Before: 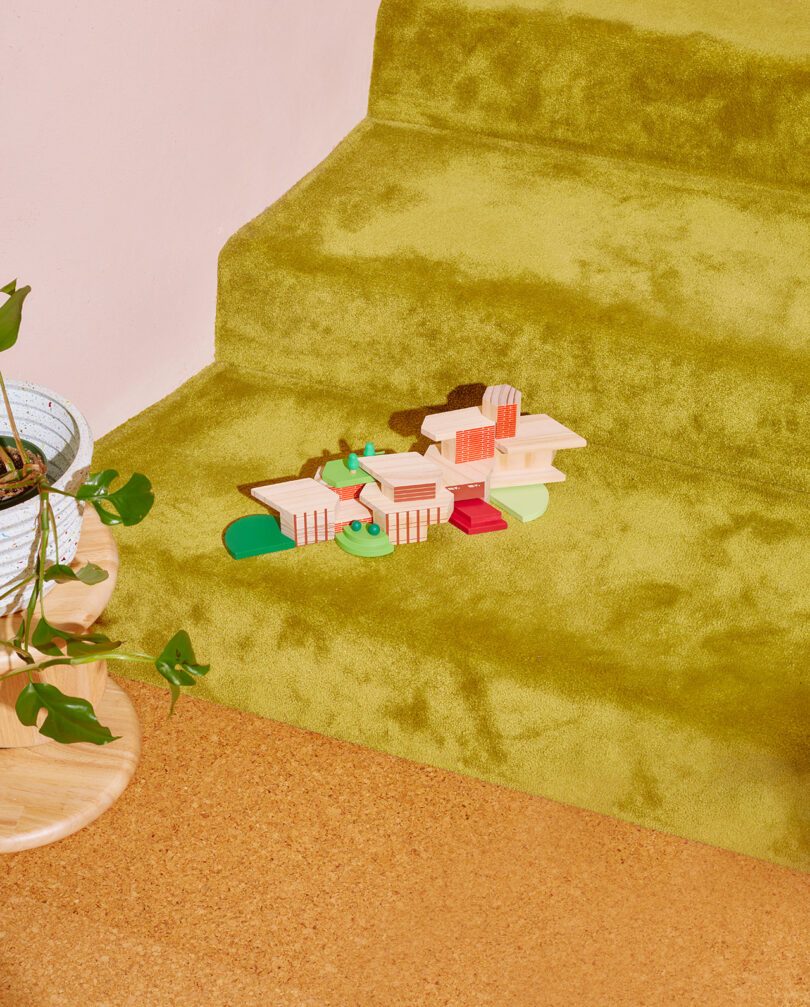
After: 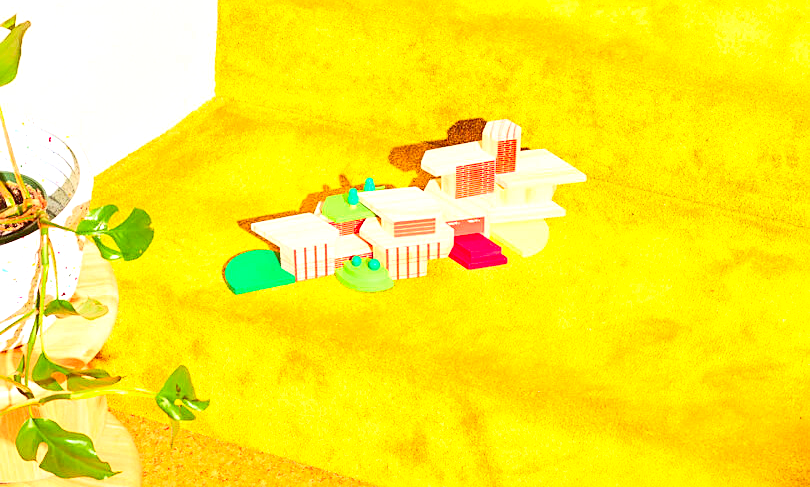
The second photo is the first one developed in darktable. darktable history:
exposure: exposure 1.224 EV, compensate highlight preservation false
contrast brightness saturation: contrast 0.236, brightness 0.265, saturation 0.385
crop and rotate: top 26.374%, bottom 25.19%
sharpen: on, module defaults
